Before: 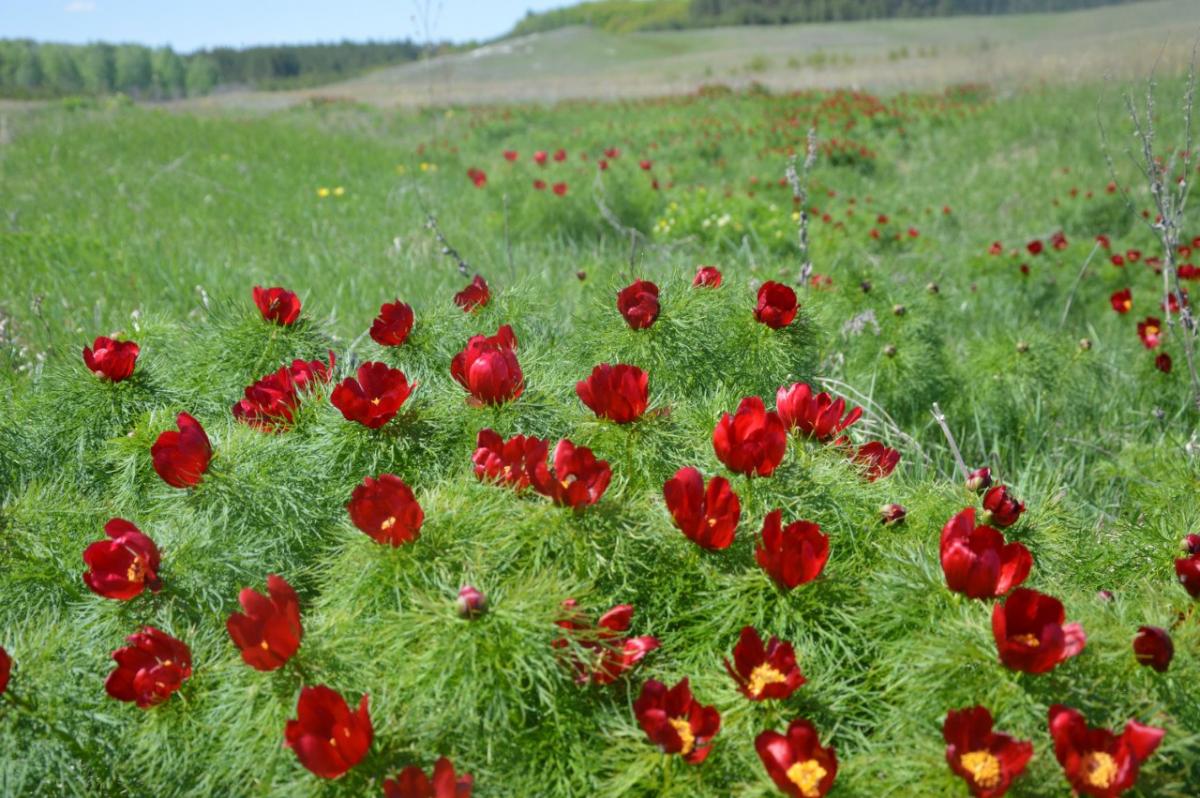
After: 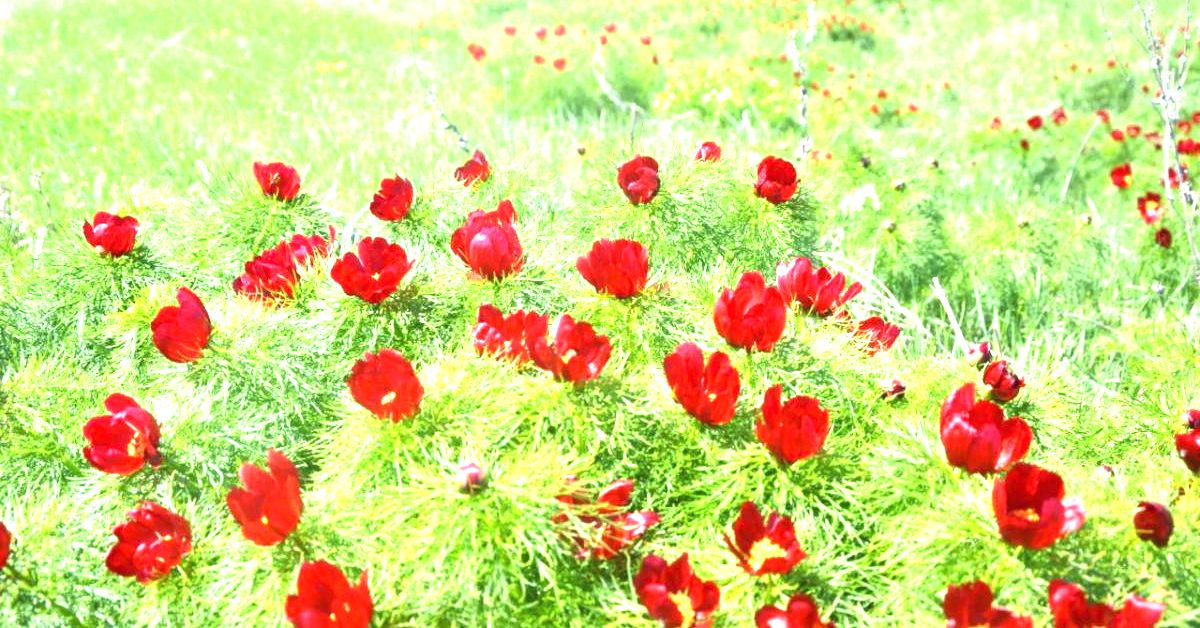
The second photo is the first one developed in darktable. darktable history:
crop and rotate: top 15.774%, bottom 5.506%
white balance: emerald 1
exposure: black level correction 0, exposure 2.138 EV, compensate exposure bias true, compensate highlight preservation false
